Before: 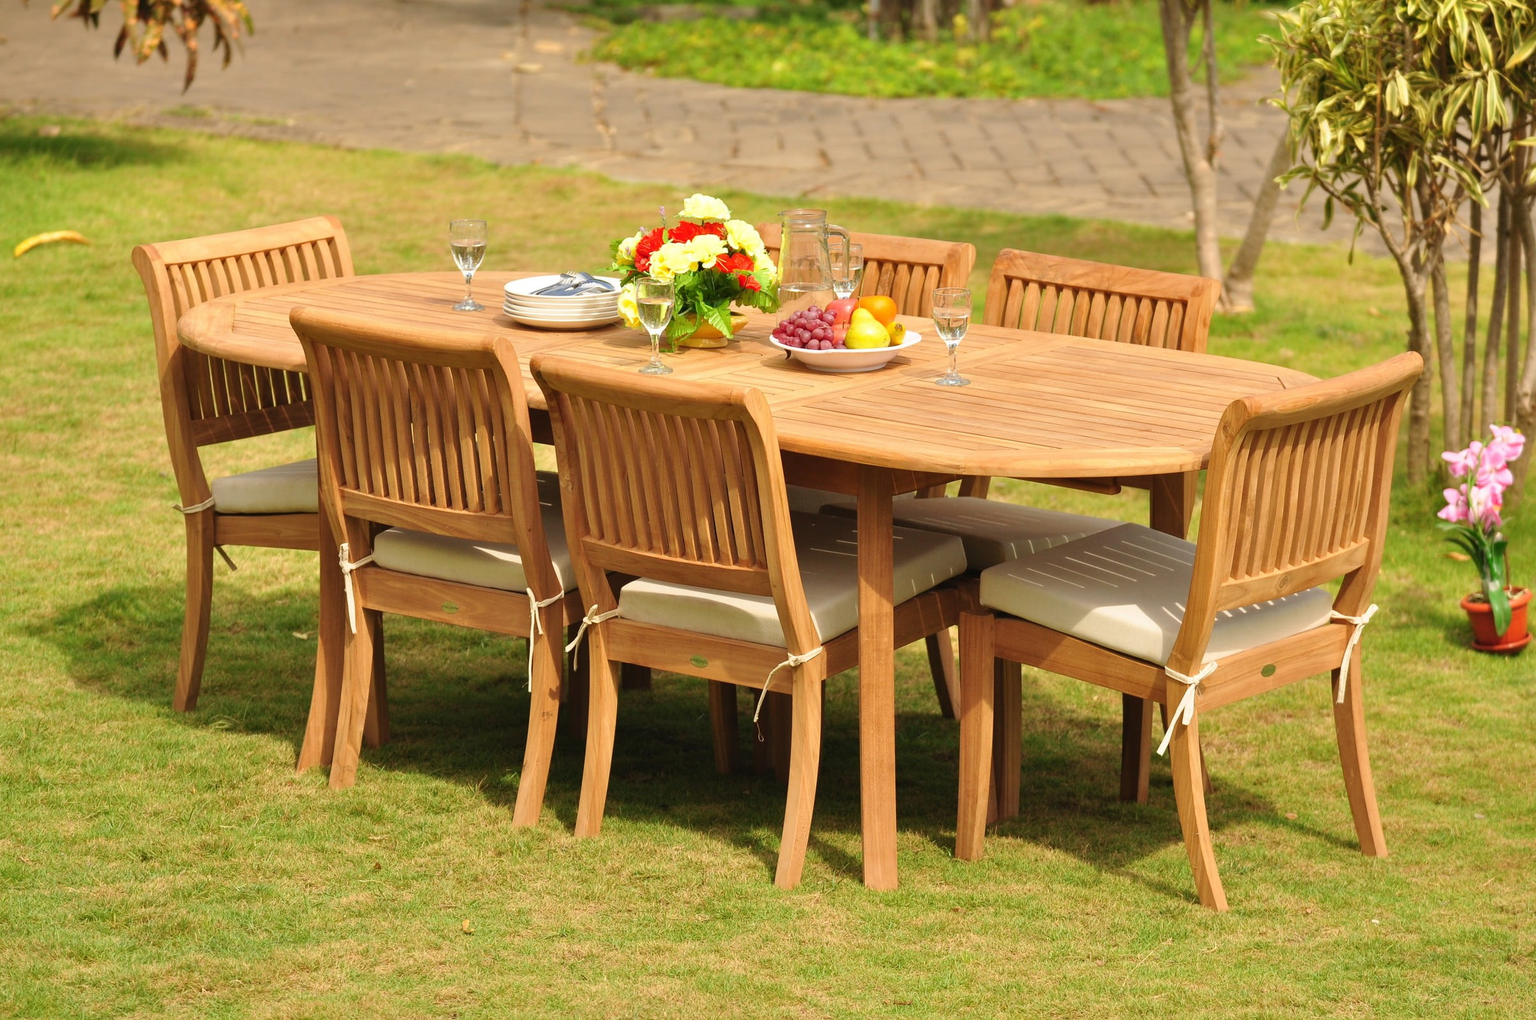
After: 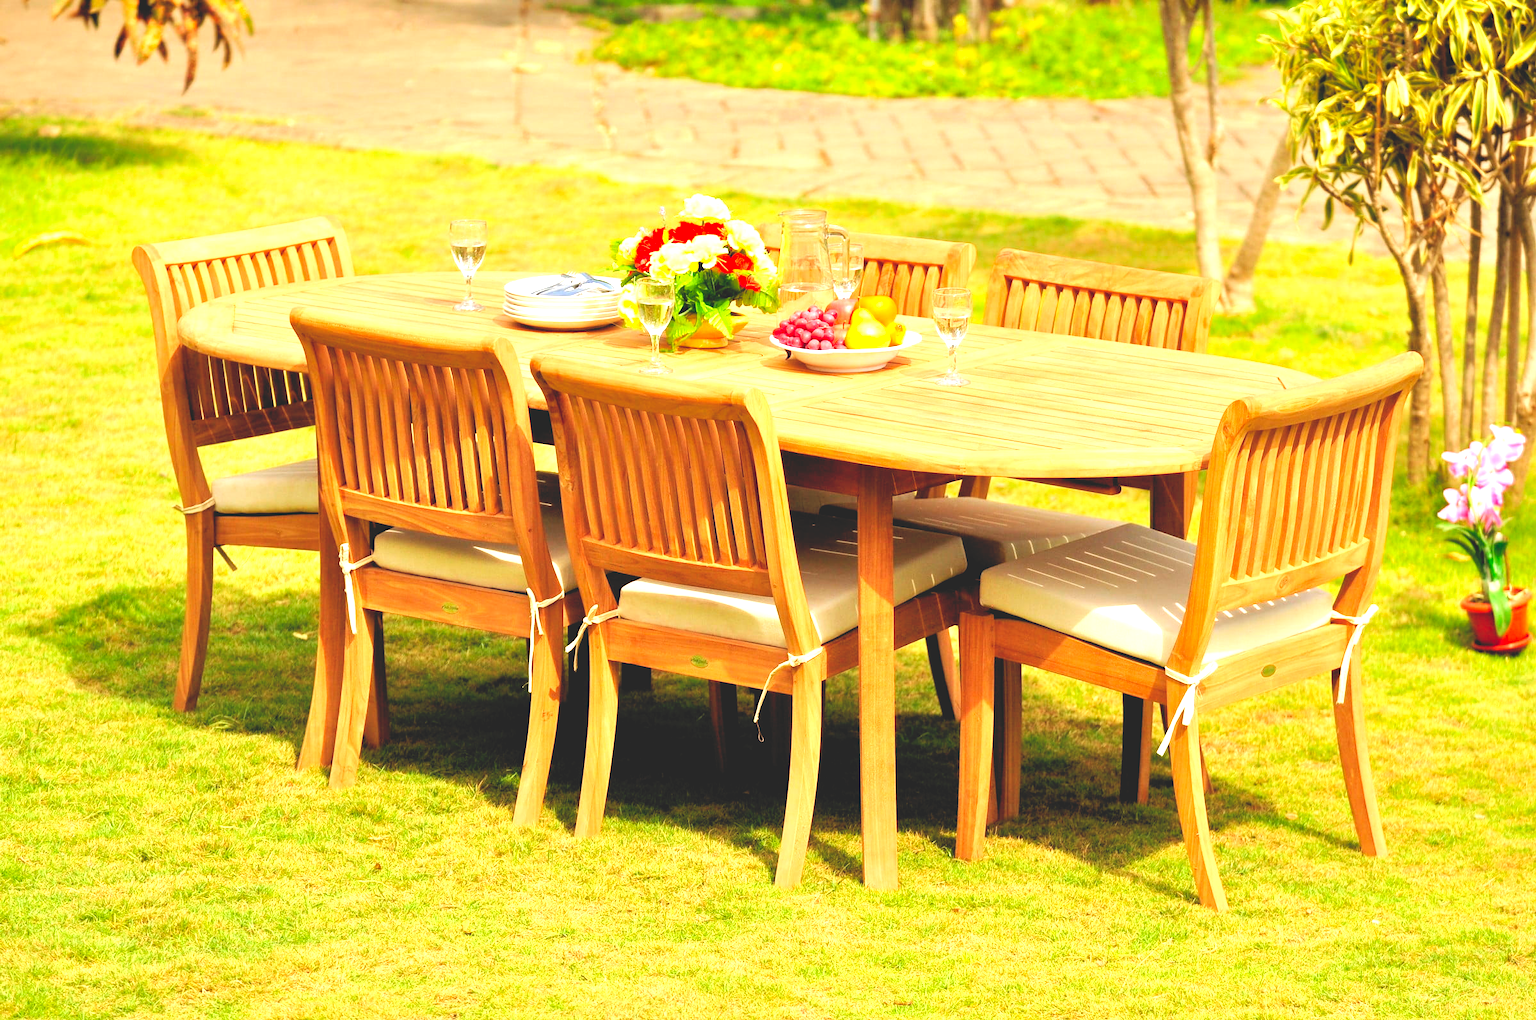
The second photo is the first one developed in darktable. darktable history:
exposure: black level correction 0, exposure 1.1 EV, compensate exposure bias true, compensate highlight preservation false
rgb levels: levels [[0.027, 0.429, 0.996], [0, 0.5, 1], [0, 0.5, 1]]
base curve: curves: ch0 [(0, 0.02) (0.083, 0.036) (1, 1)], preserve colors none
